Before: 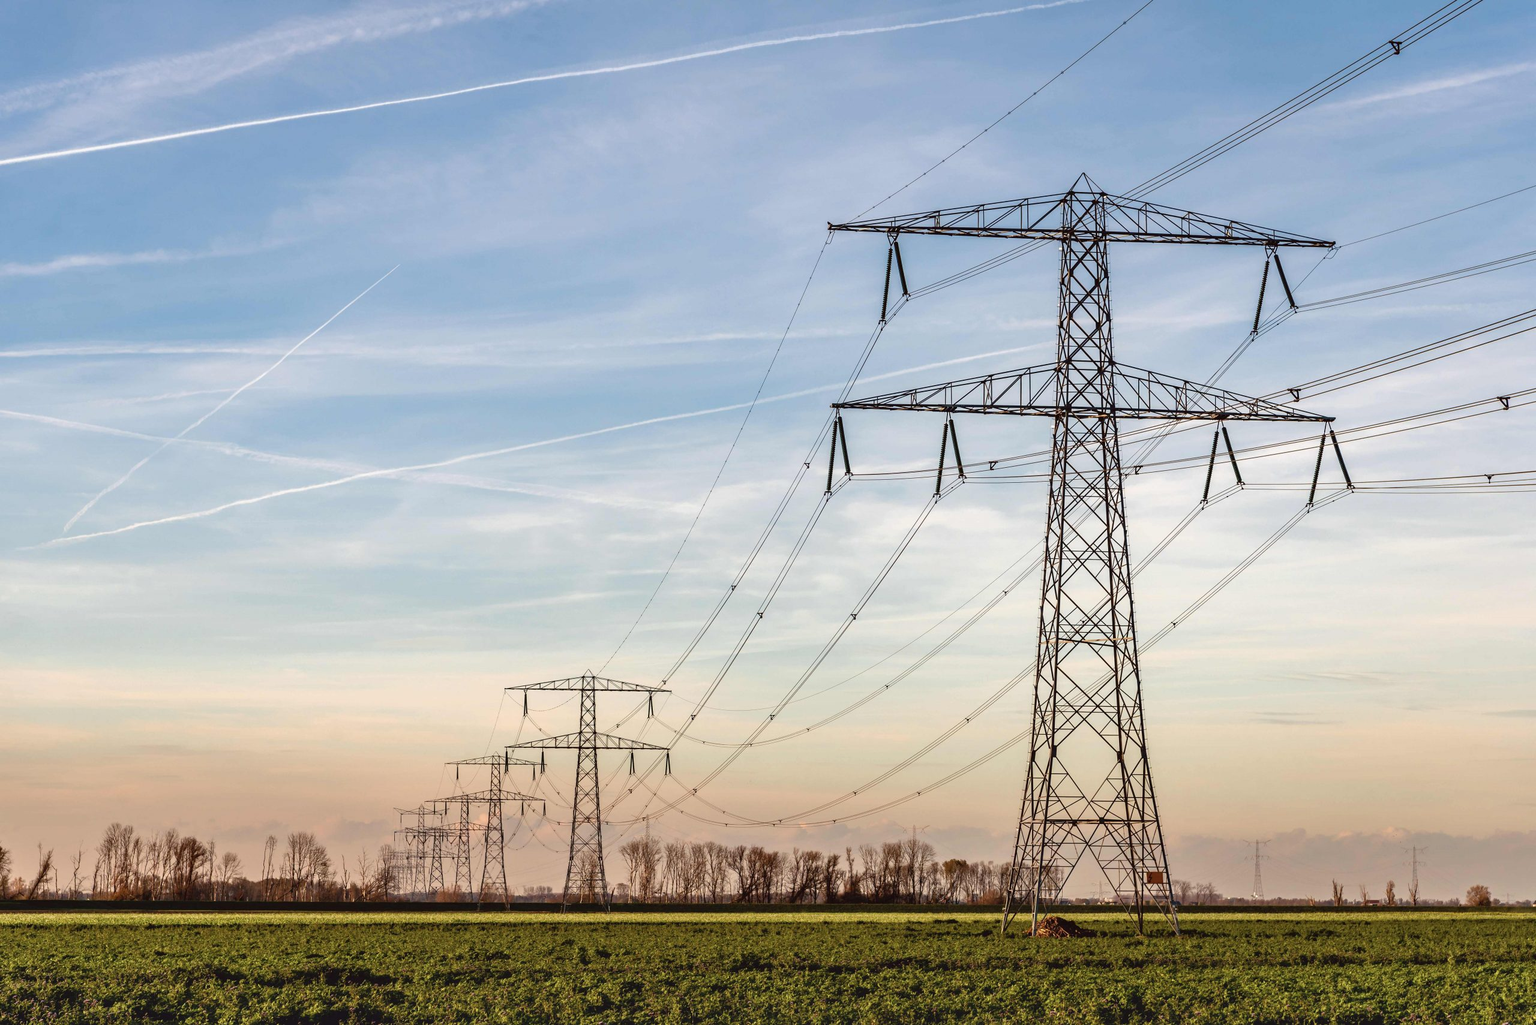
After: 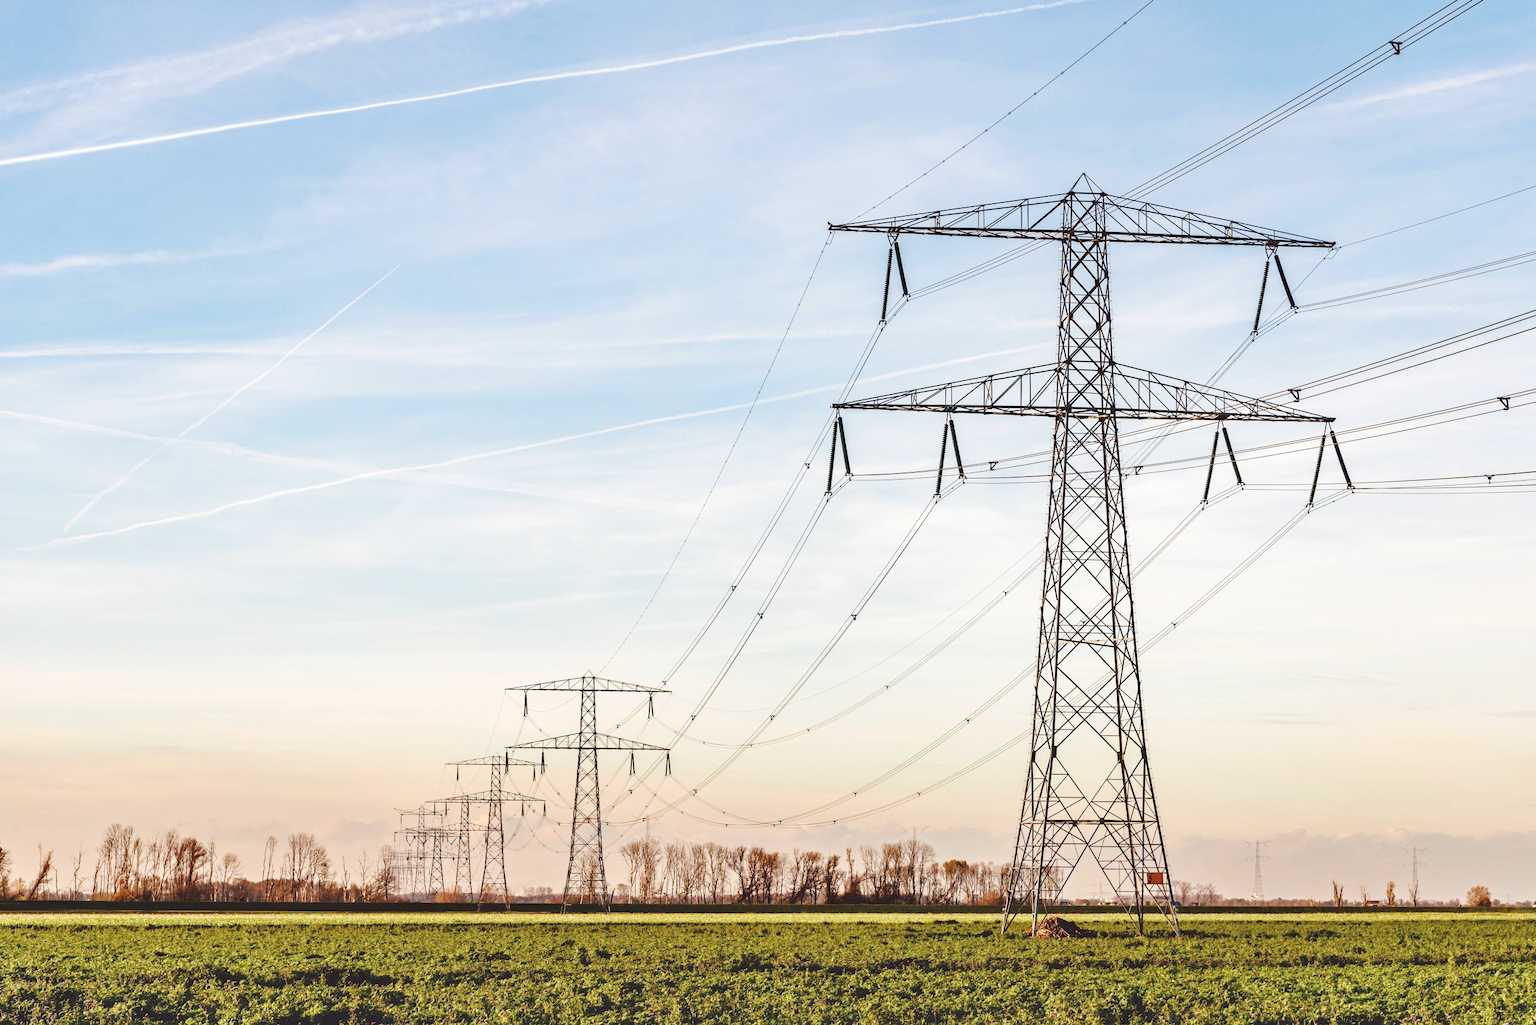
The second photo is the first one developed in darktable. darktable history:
base curve: curves: ch0 [(0, 0.007) (0.028, 0.063) (0.121, 0.311) (0.46, 0.743) (0.859, 0.957) (1, 1)], preserve colors none
haze removal: compatibility mode true, adaptive false
